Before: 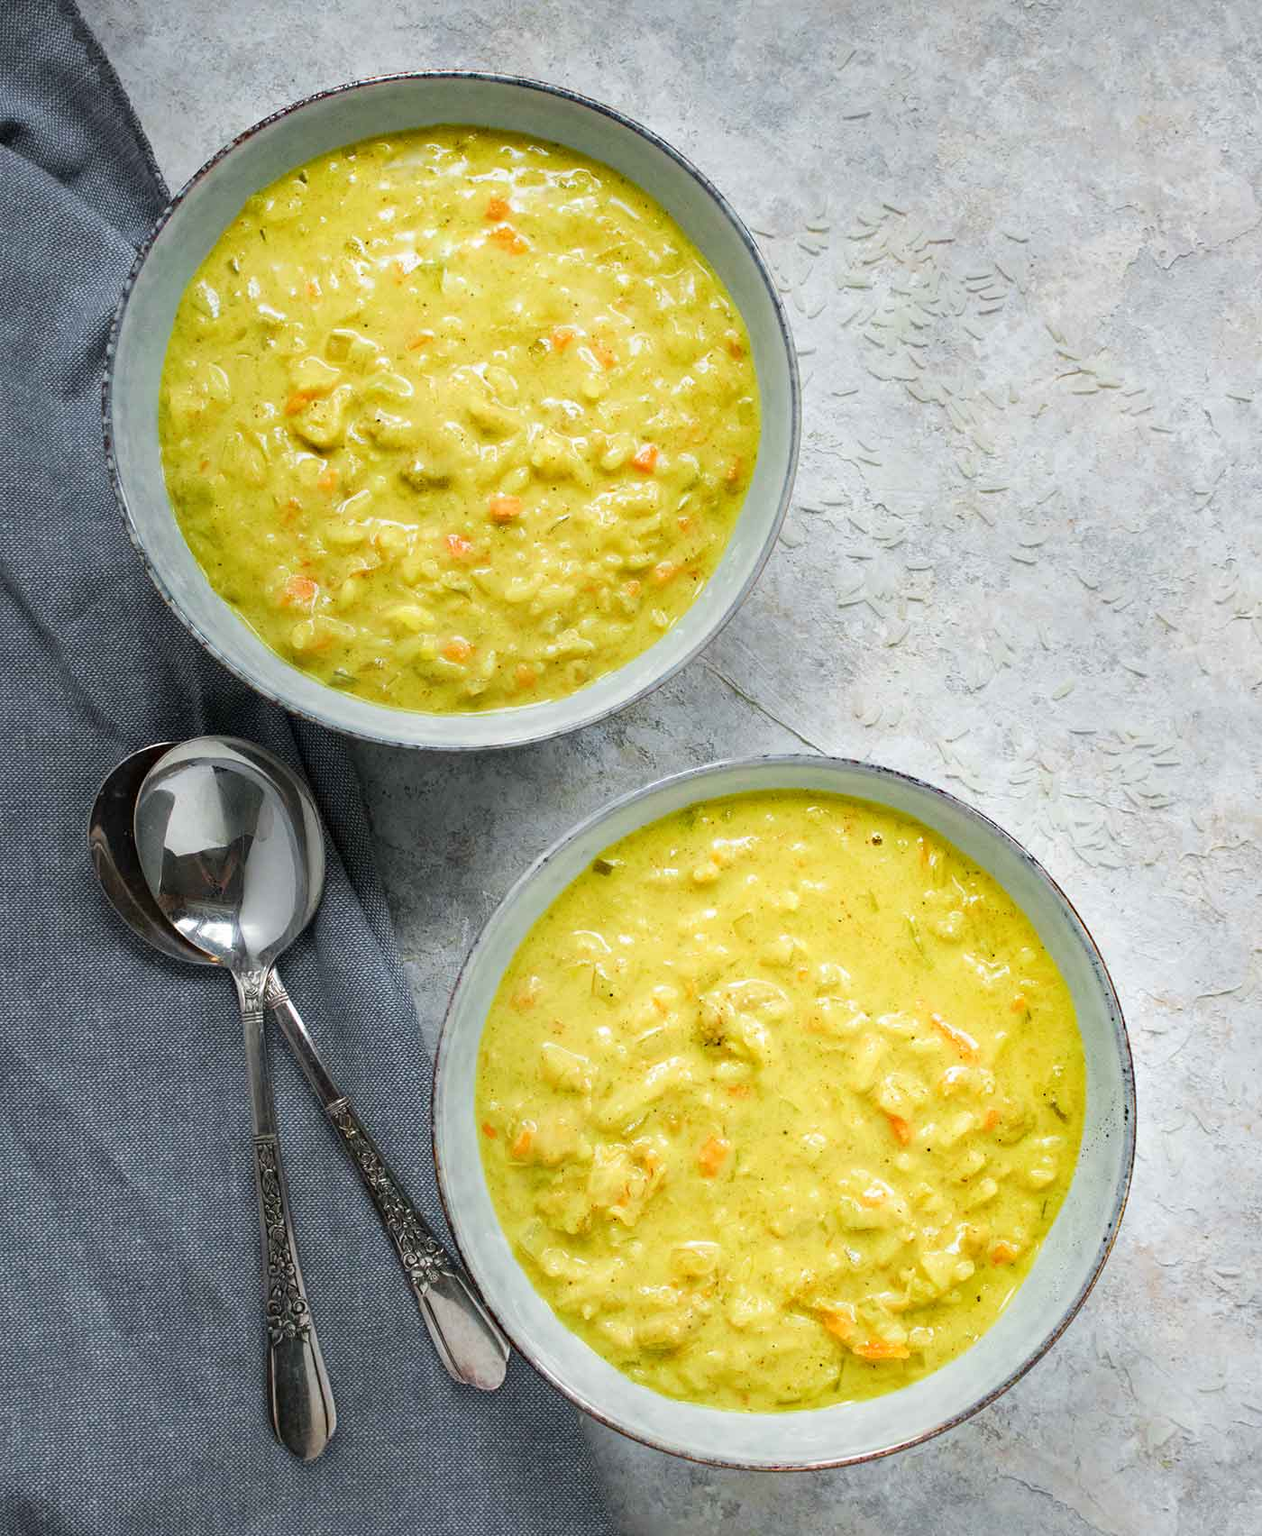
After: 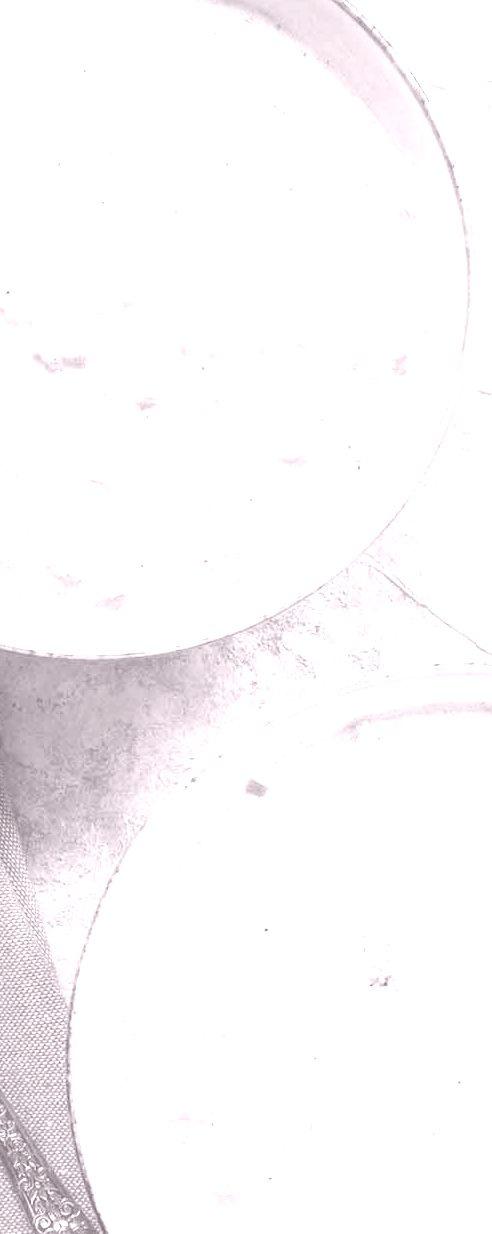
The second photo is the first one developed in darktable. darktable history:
crop and rotate: left 29.476%, top 10.214%, right 35.32%, bottom 17.333%
colorize: hue 25.2°, saturation 83%, source mix 82%, lightness 79%, version 1
